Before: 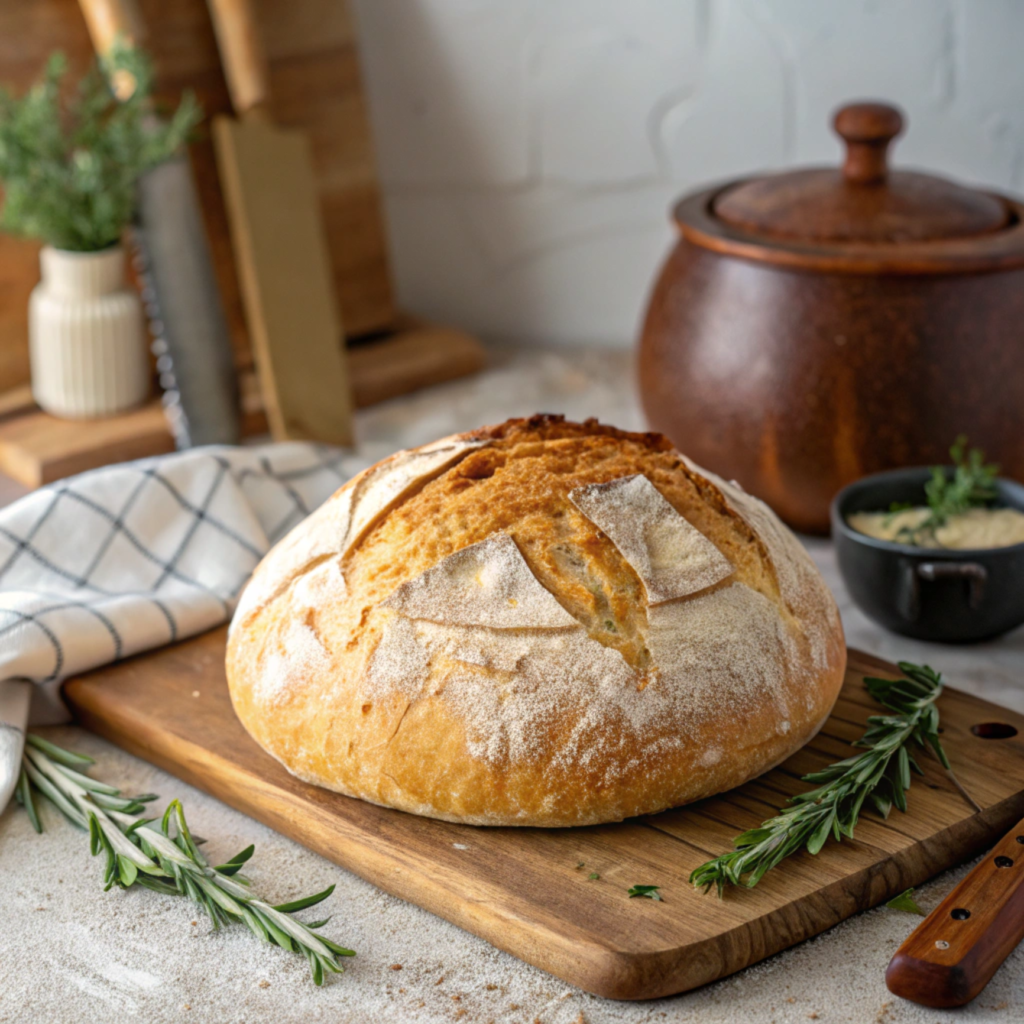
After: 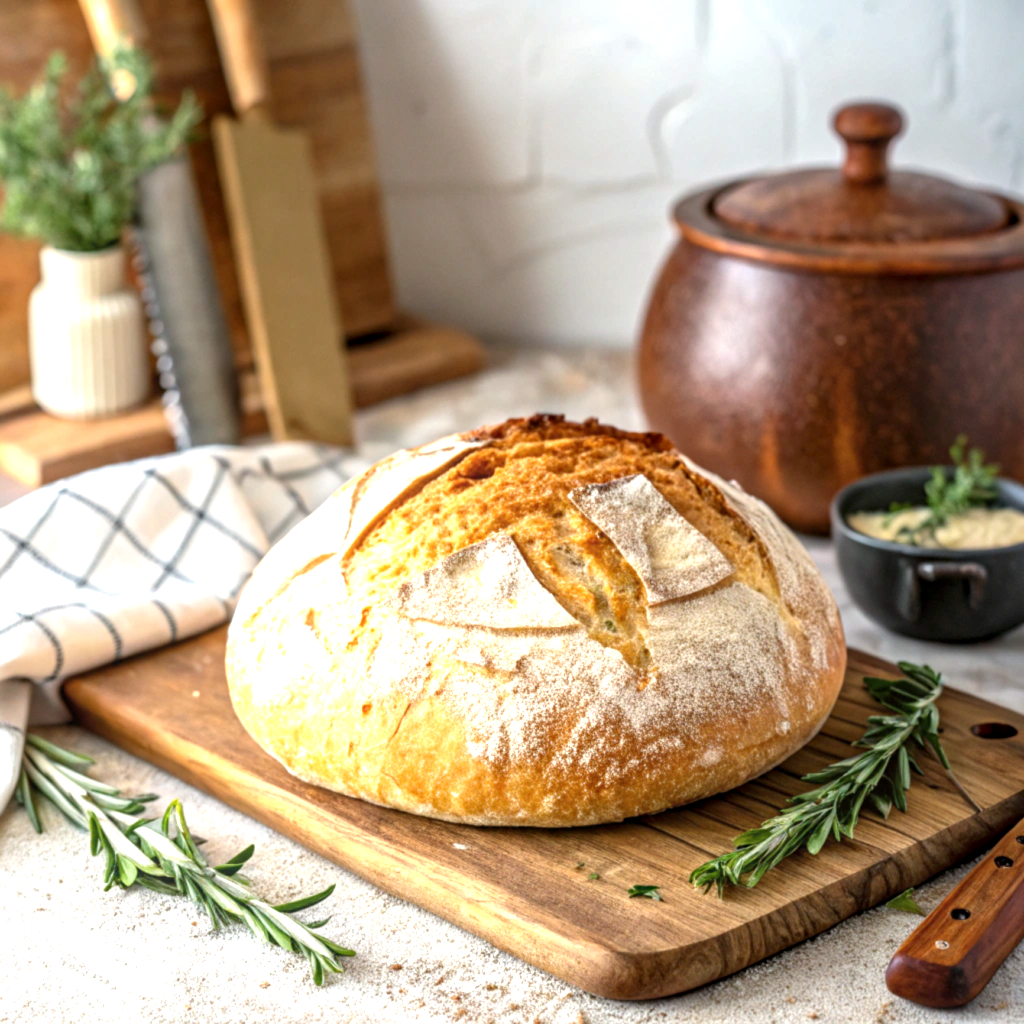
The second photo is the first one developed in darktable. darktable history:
exposure: black level correction 0, exposure 0.9 EV, compensate exposure bias true, compensate highlight preservation false
local contrast: detail 130%
